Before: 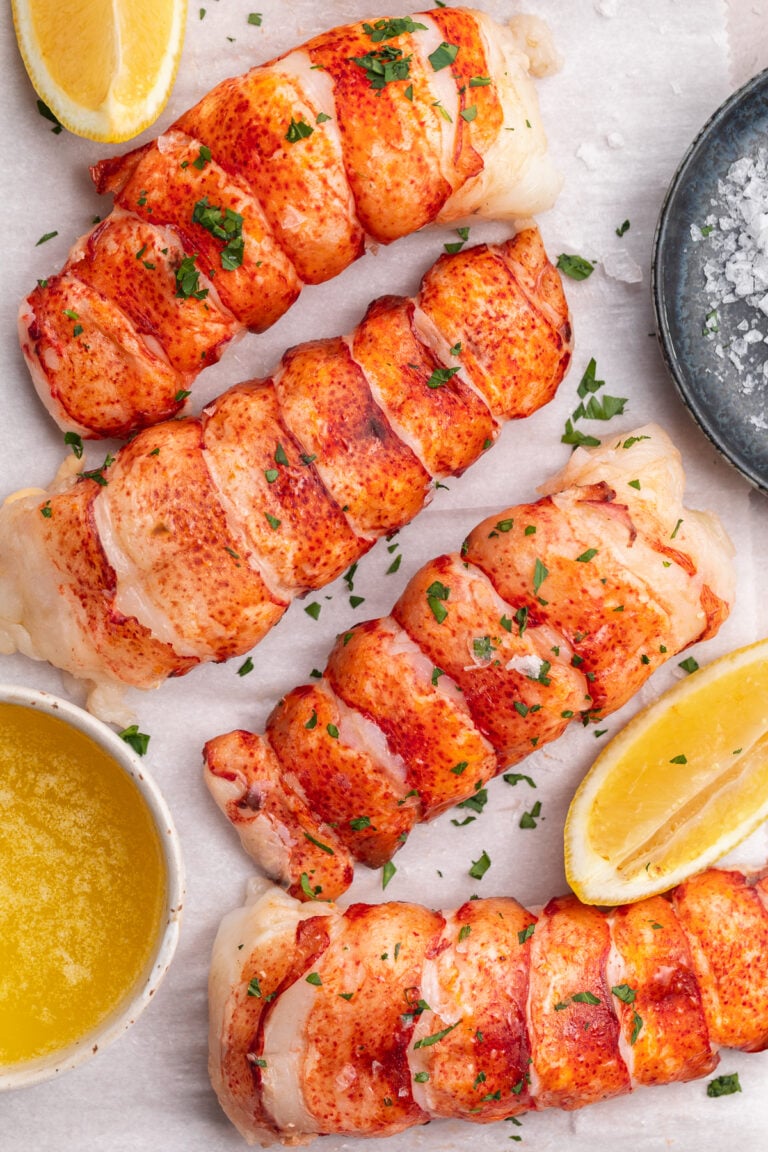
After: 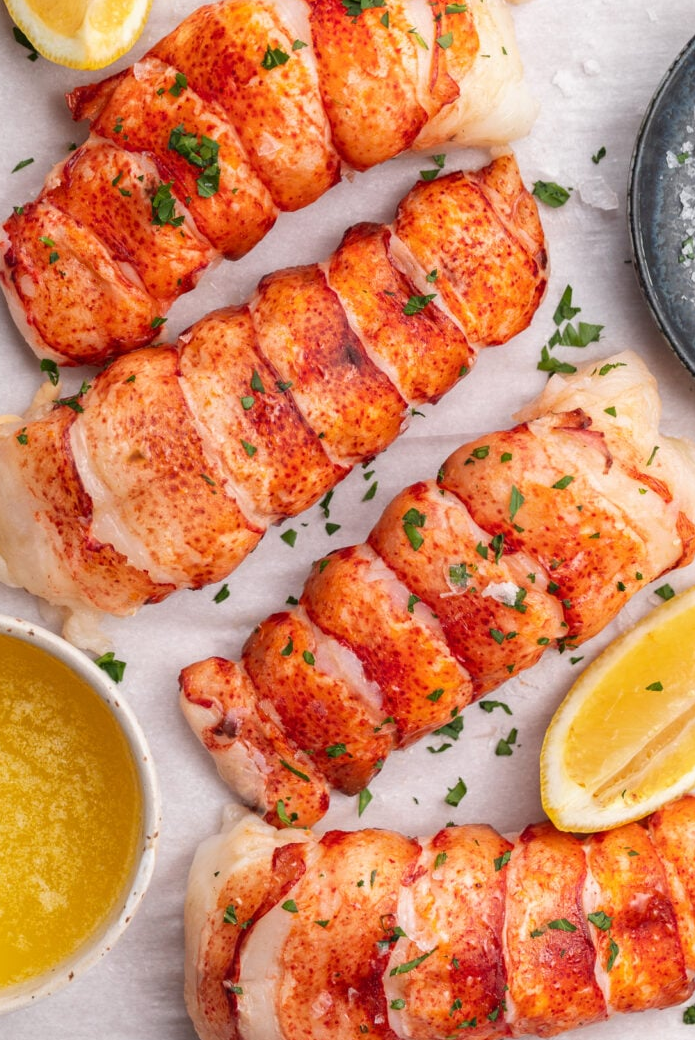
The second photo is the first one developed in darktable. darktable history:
crop: left 3.237%, top 6.357%, right 6.166%, bottom 3.314%
